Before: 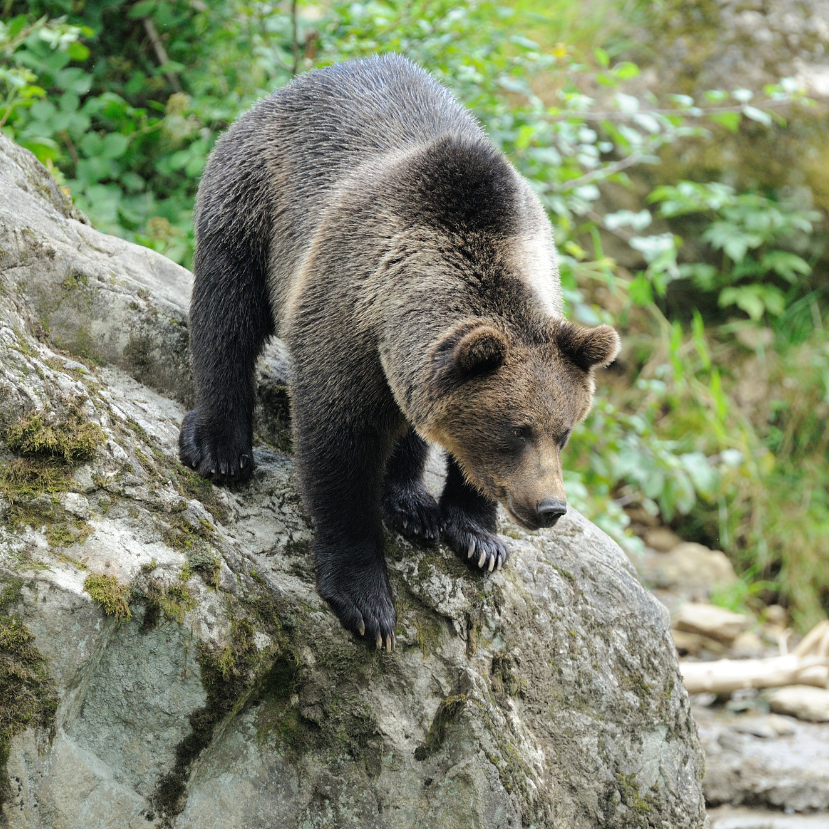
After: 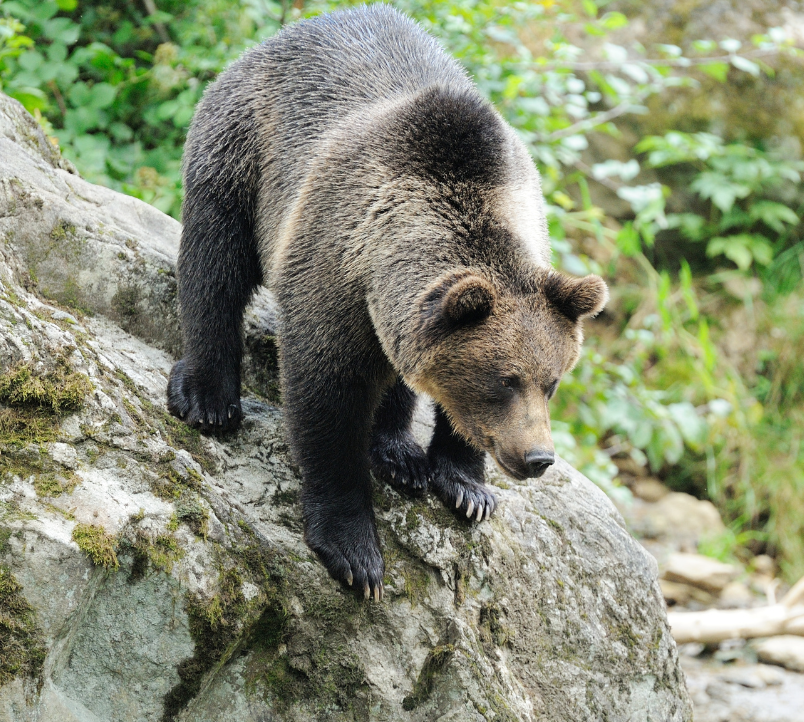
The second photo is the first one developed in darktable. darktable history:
tone curve: curves: ch0 [(0, 0) (0.765, 0.816) (1, 1)]; ch1 [(0, 0) (0.425, 0.464) (0.5, 0.5) (0.531, 0.522) (0.588, 0.575) (0.994, 0.939)]; ch2 [(0, 0) (0.398, 0.435) (0.455, 0.481) (0.501, 0.504) (0.529, 0.544) (0.584, 0.585) (1, 0.911)], preserve colors none
crop: left 1.492%, top 6.087%, right 1.504%, bottom 6.777%
